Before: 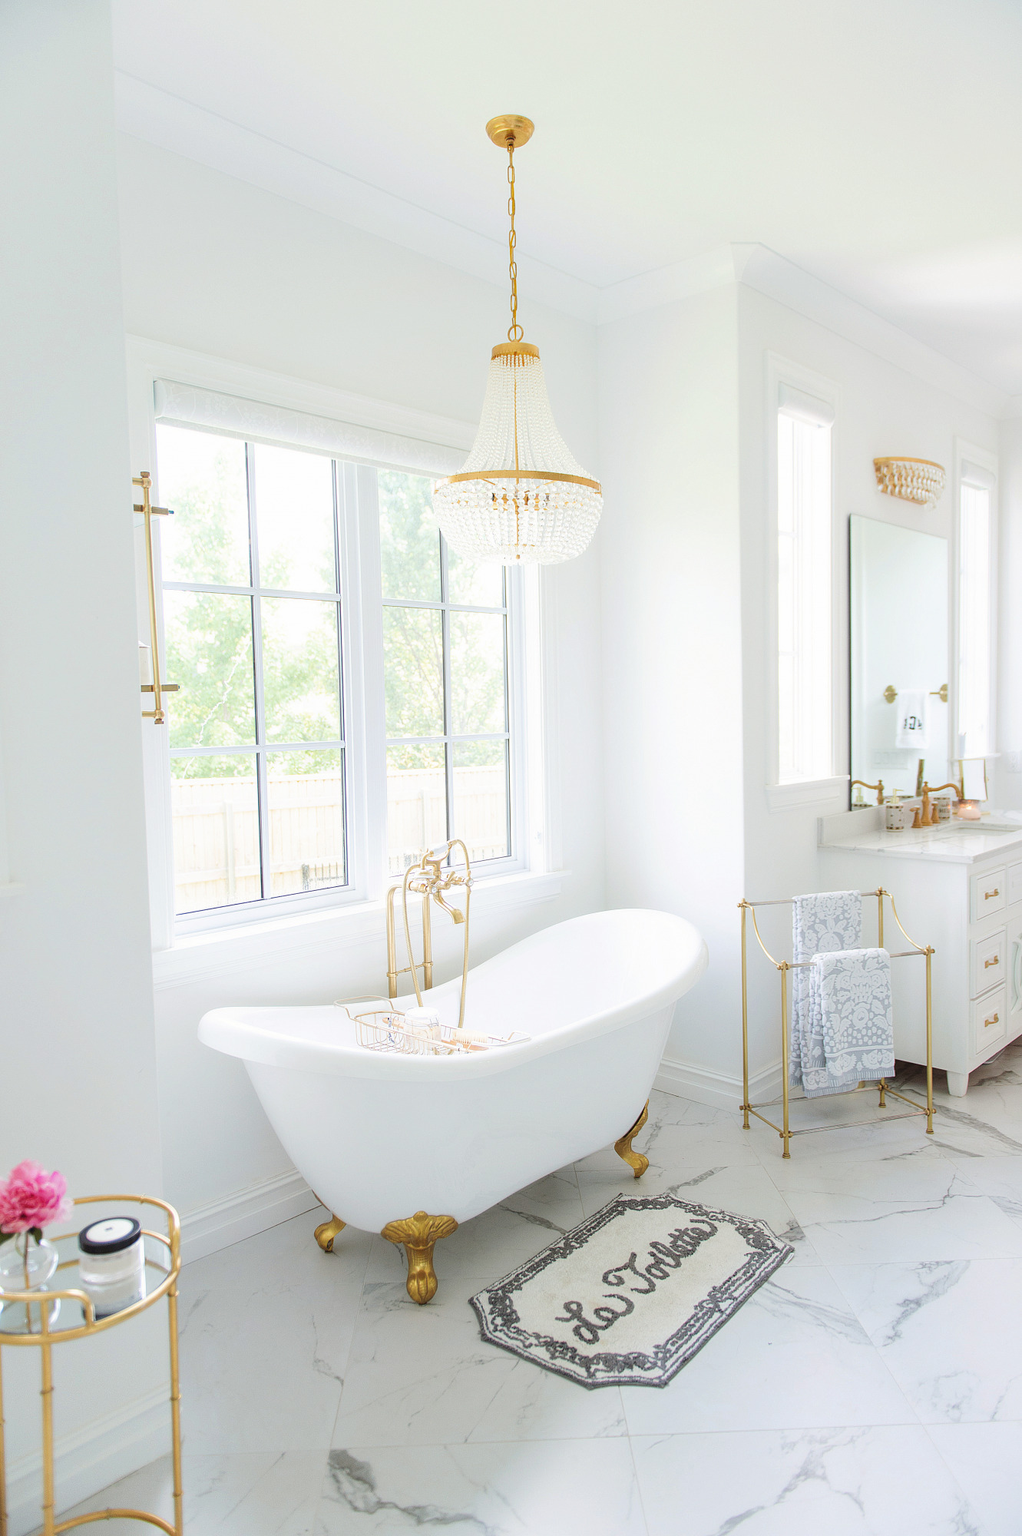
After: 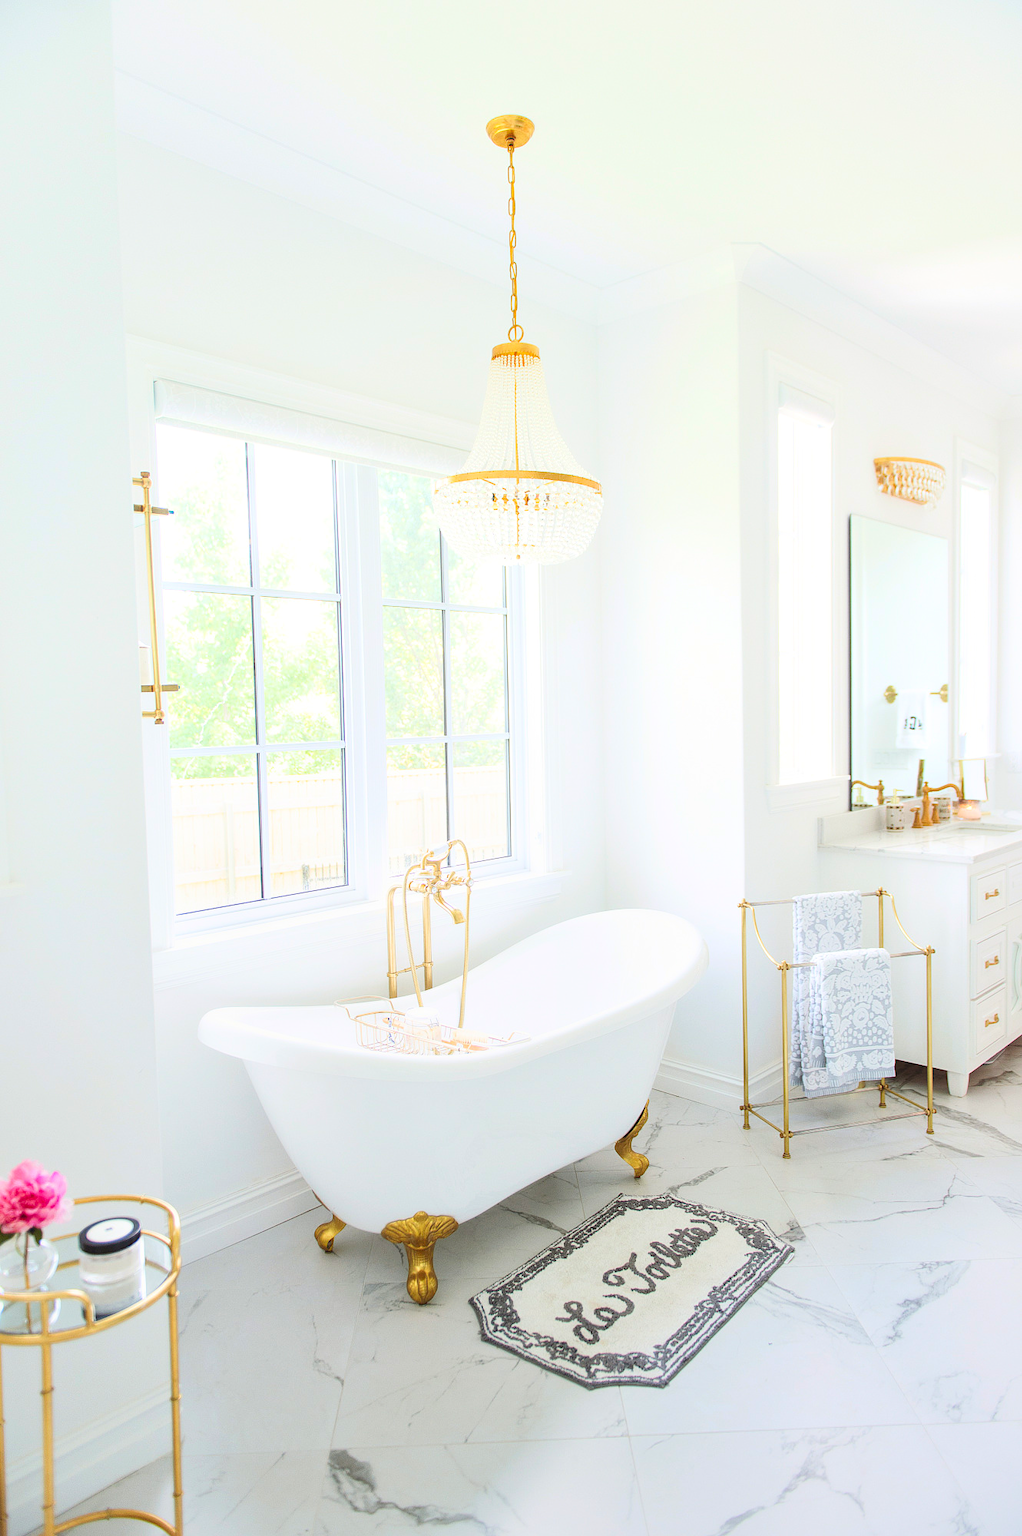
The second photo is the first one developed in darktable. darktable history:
contrast brightness saturation: contrast 0.24, brightness 0.26, saturation 0.39
local contrast: mode bilateral grid, contrast 20, coarseness 50, detail 130%, midtone range 0.2
graduated density: rotation -180°, offset 27.42
